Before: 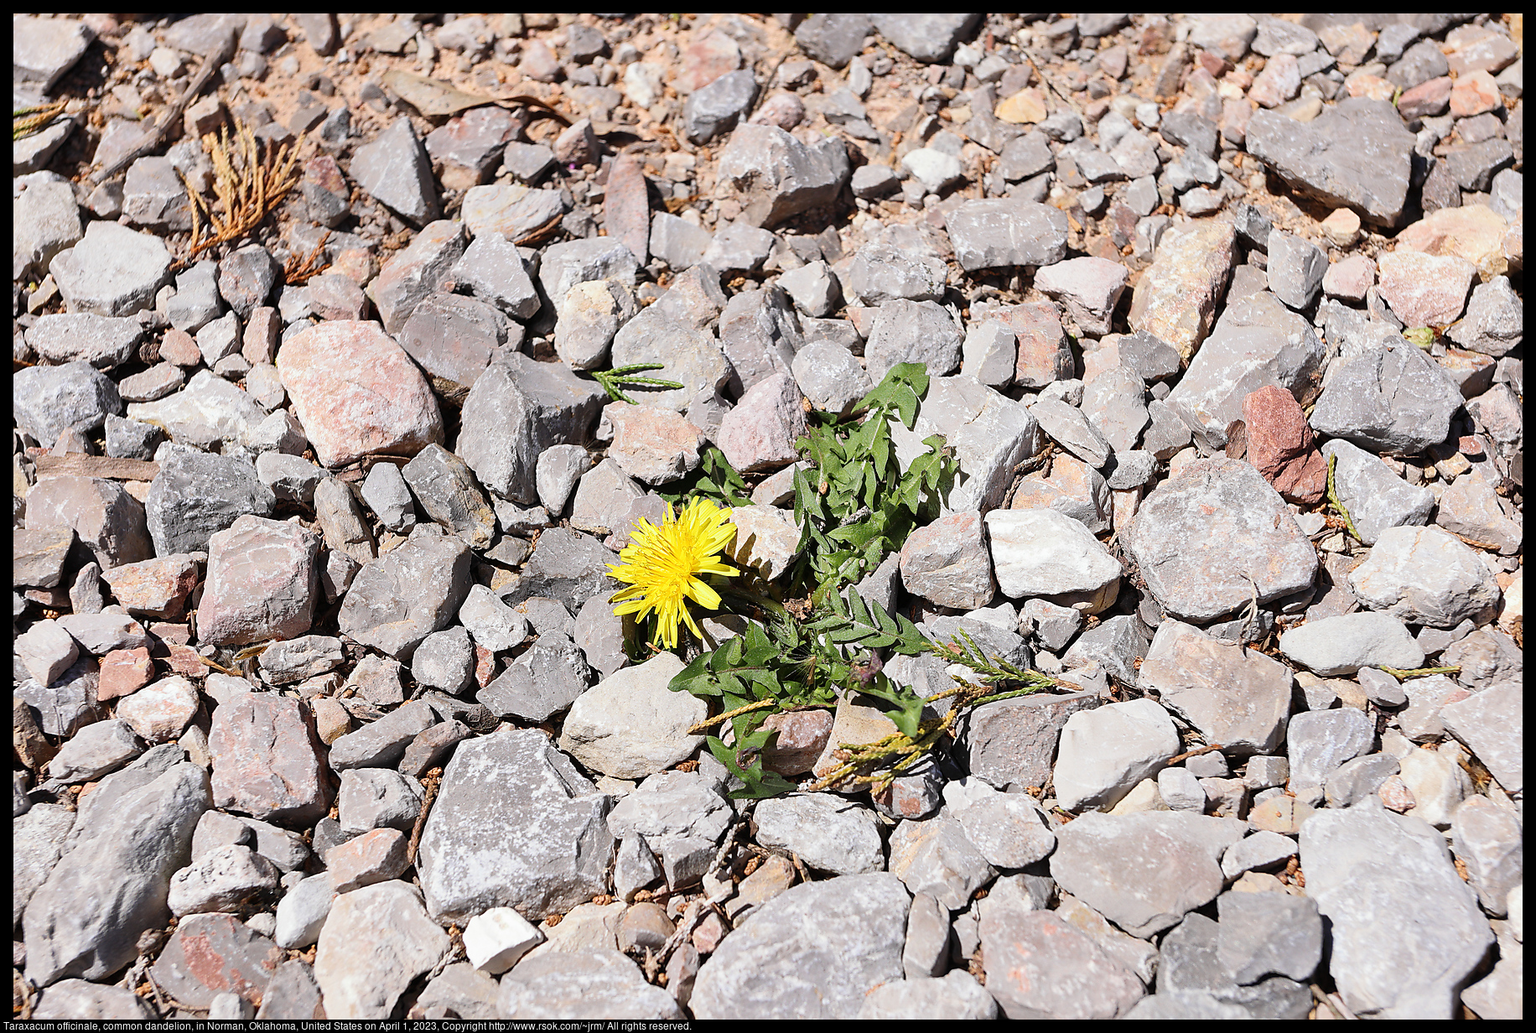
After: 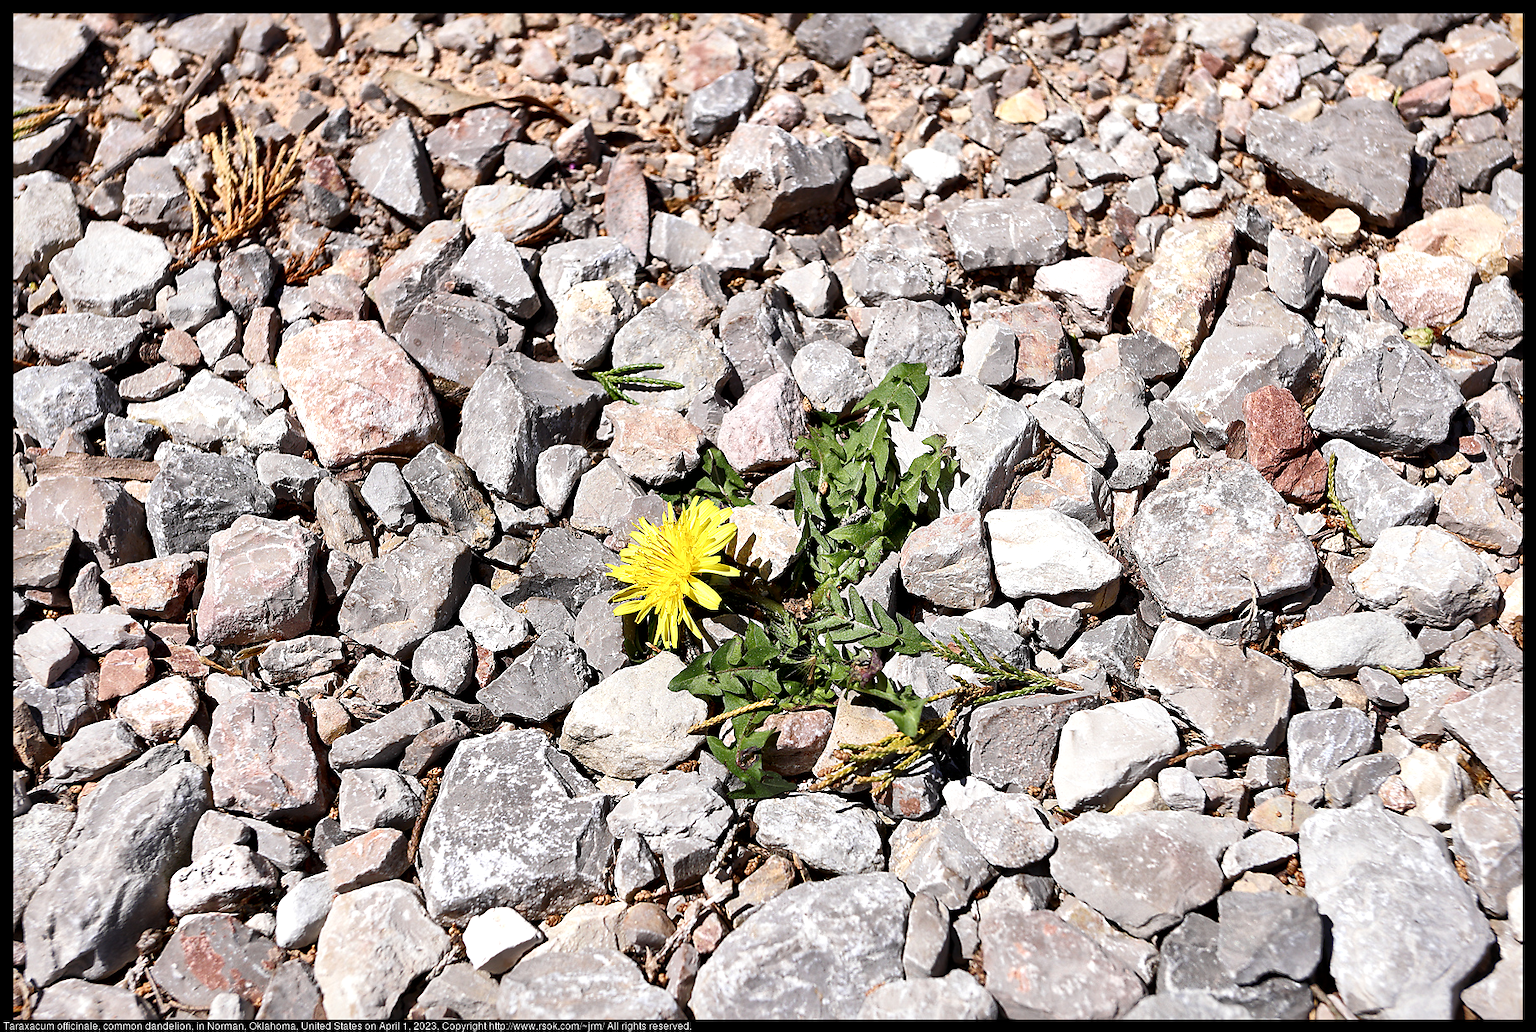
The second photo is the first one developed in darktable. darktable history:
local contrast: mode bilateral grid, contrast 44, coarseness 69, detail 216%, midtone range 0.2
